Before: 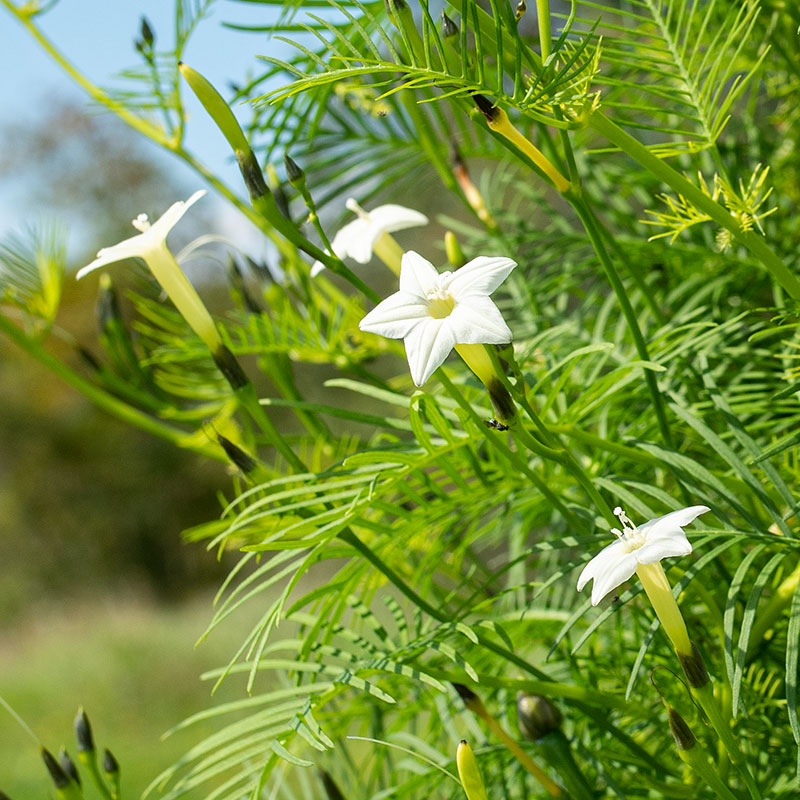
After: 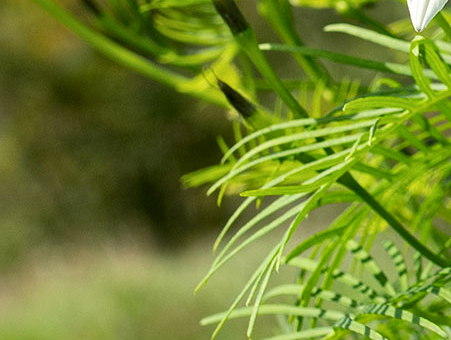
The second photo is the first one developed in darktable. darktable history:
crop: top 44.483%, right 43.593%, bottom 12.892%
local contrast: mode bilateral grid, contrast 20, coarseness 50, detail 132%, midtone range 0.2
